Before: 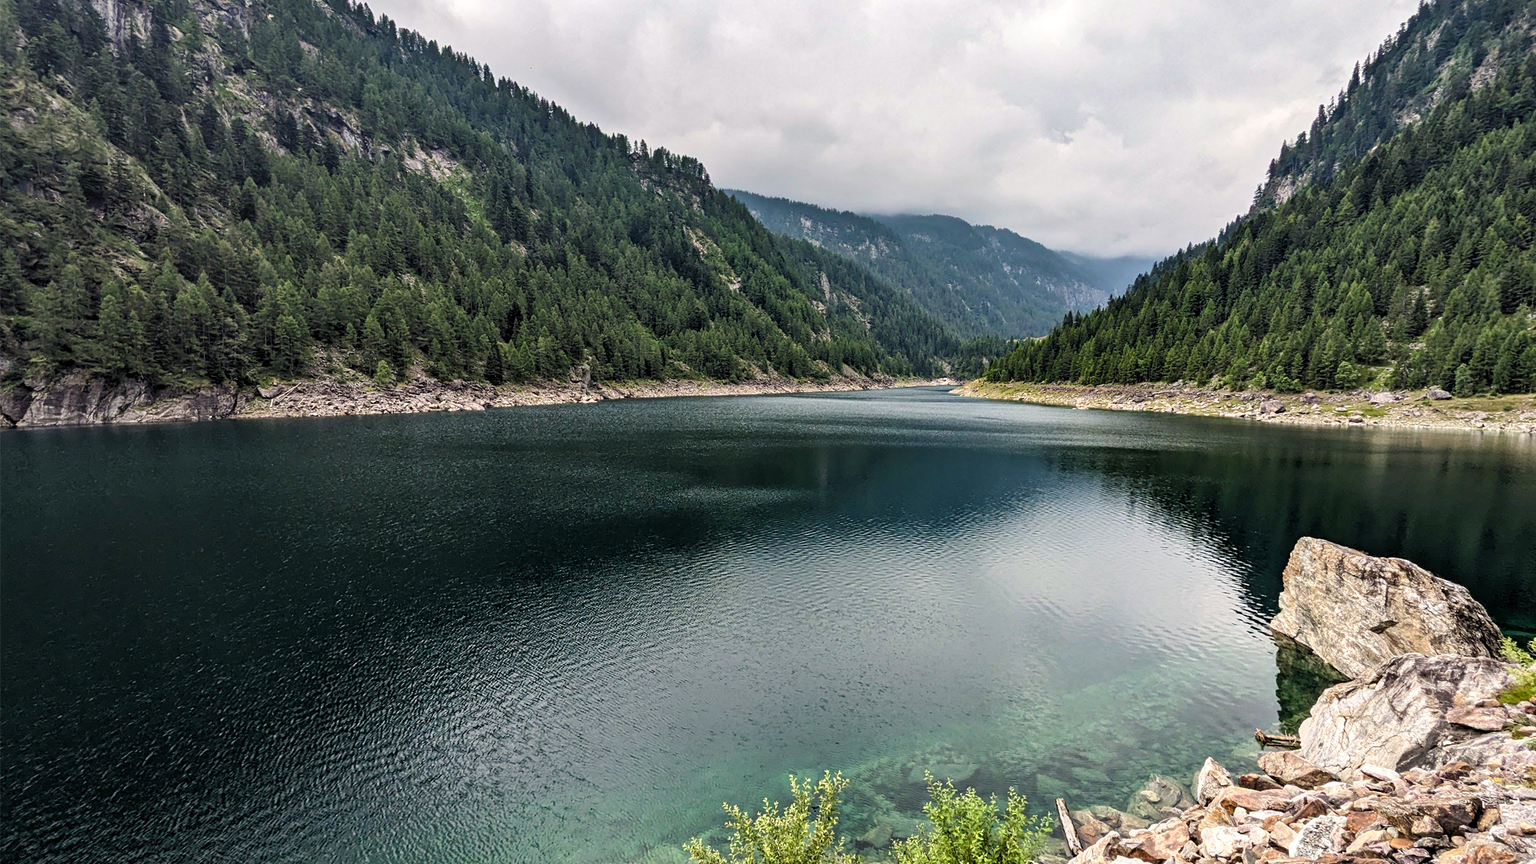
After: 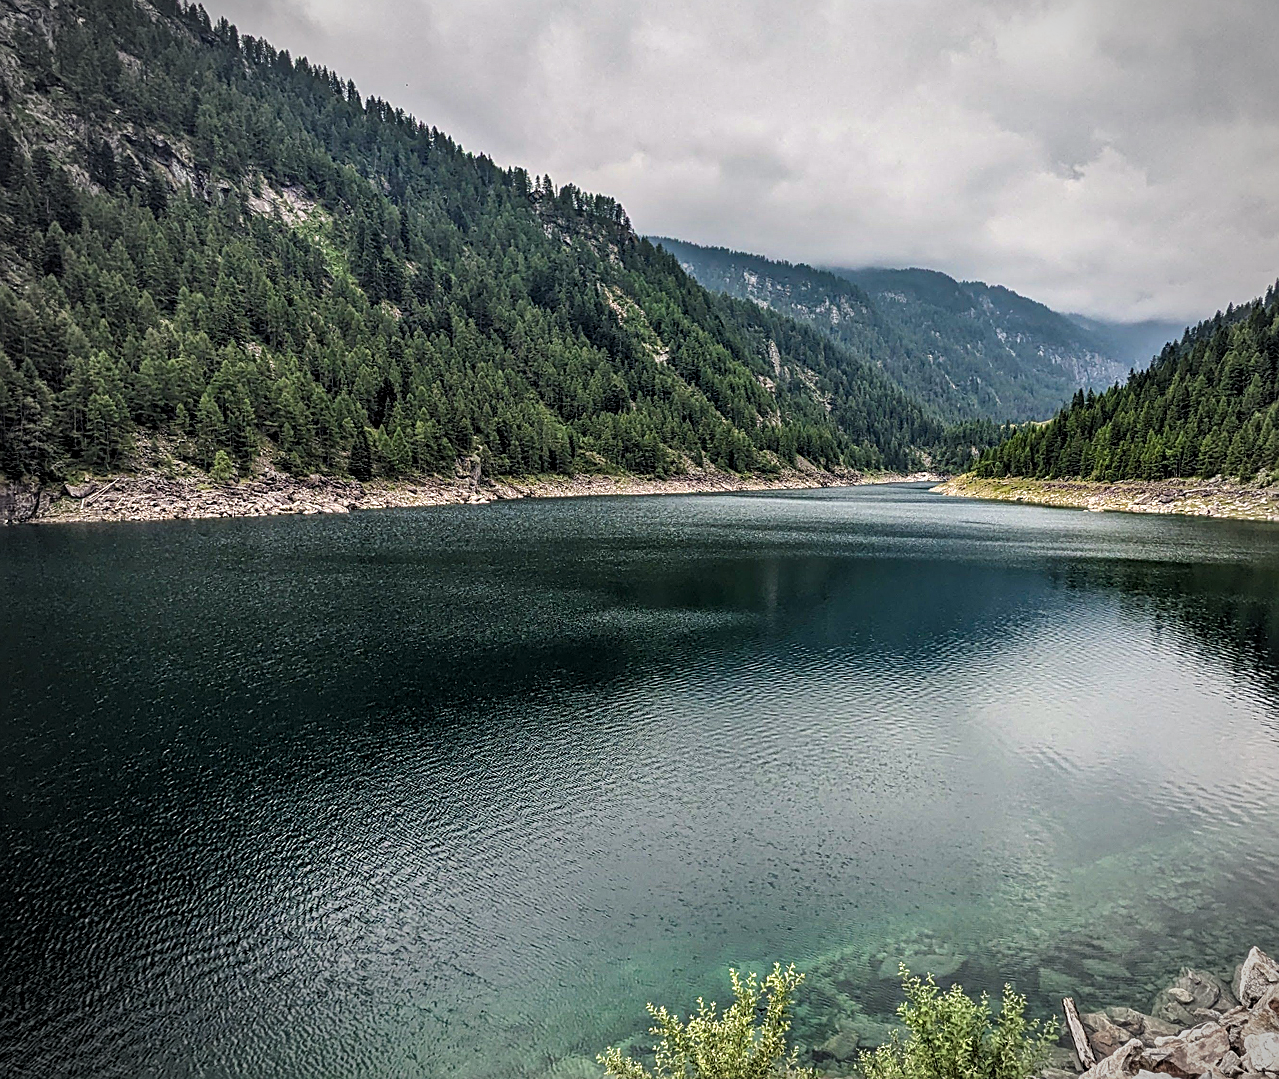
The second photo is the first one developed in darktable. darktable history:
vignetting: automatic ratio true
local contrast: on, module defaults
crop and rotate: left 13.409%, right 19.924%
sharpen: on, module defaults
